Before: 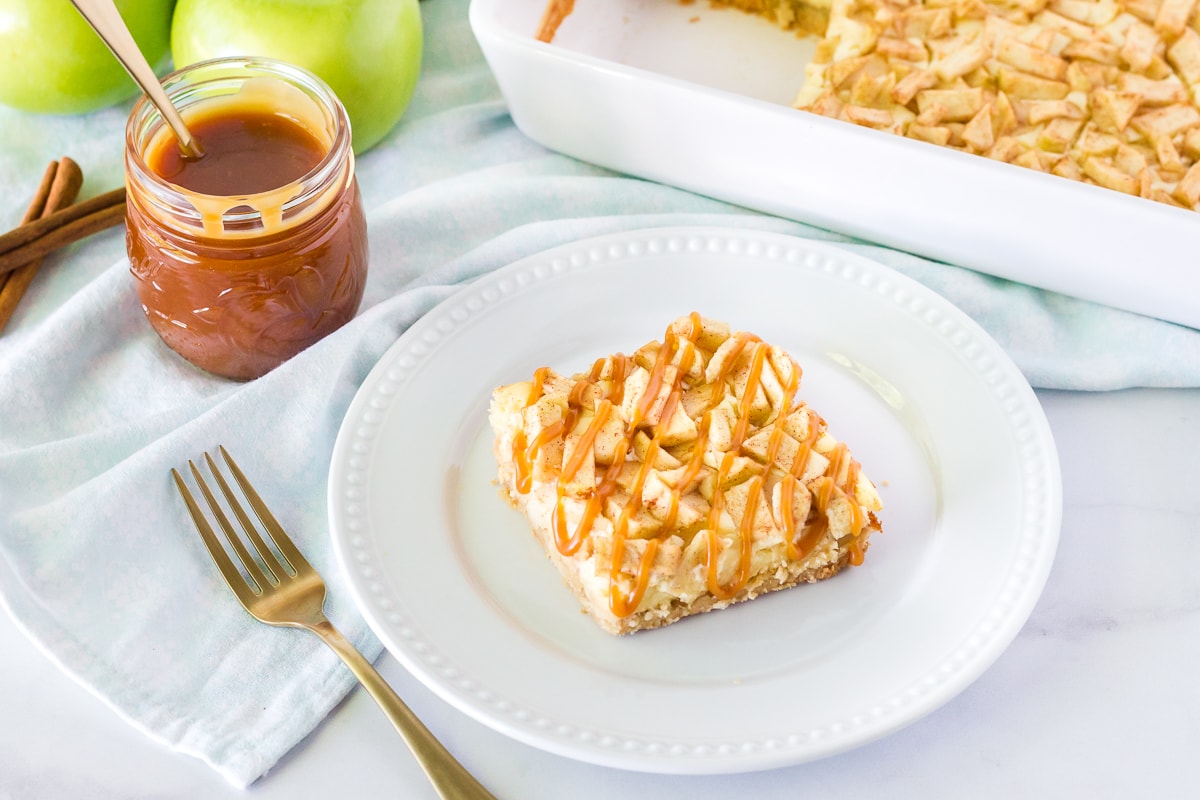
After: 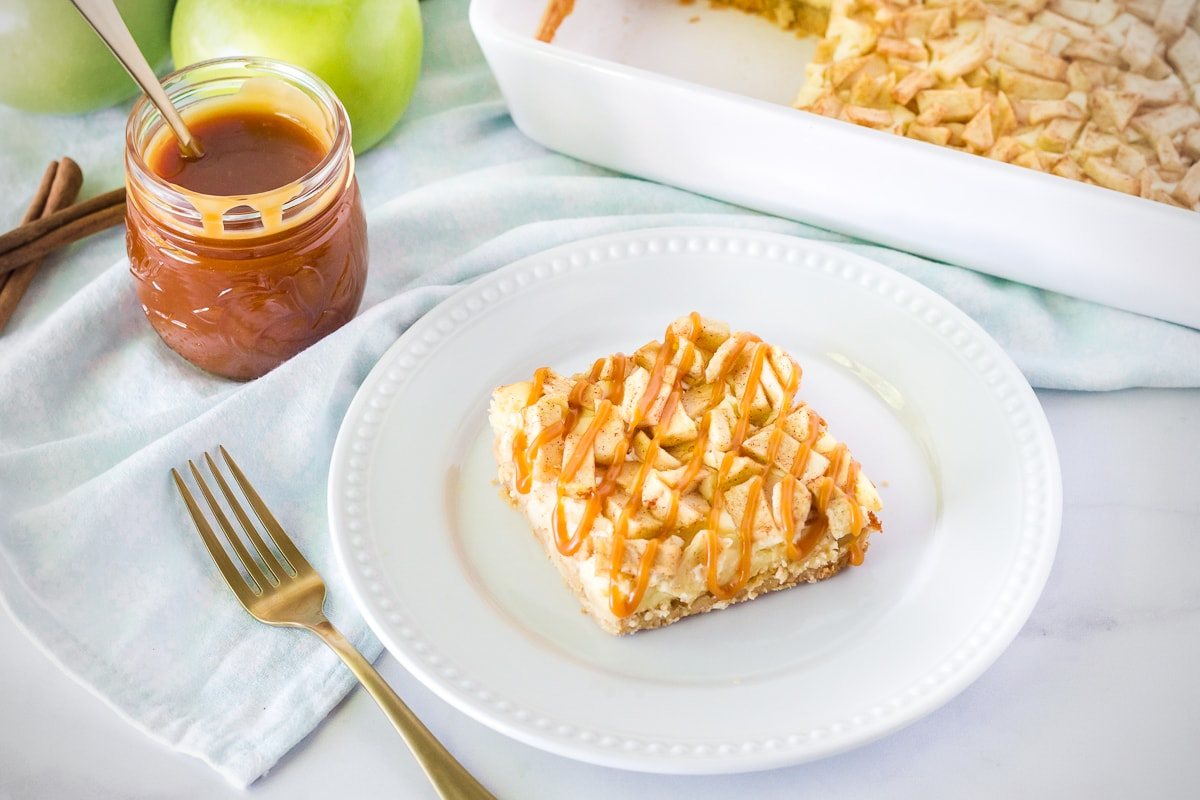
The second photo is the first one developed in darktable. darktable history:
vignetting: brightness -0.442, saturation -0.689
